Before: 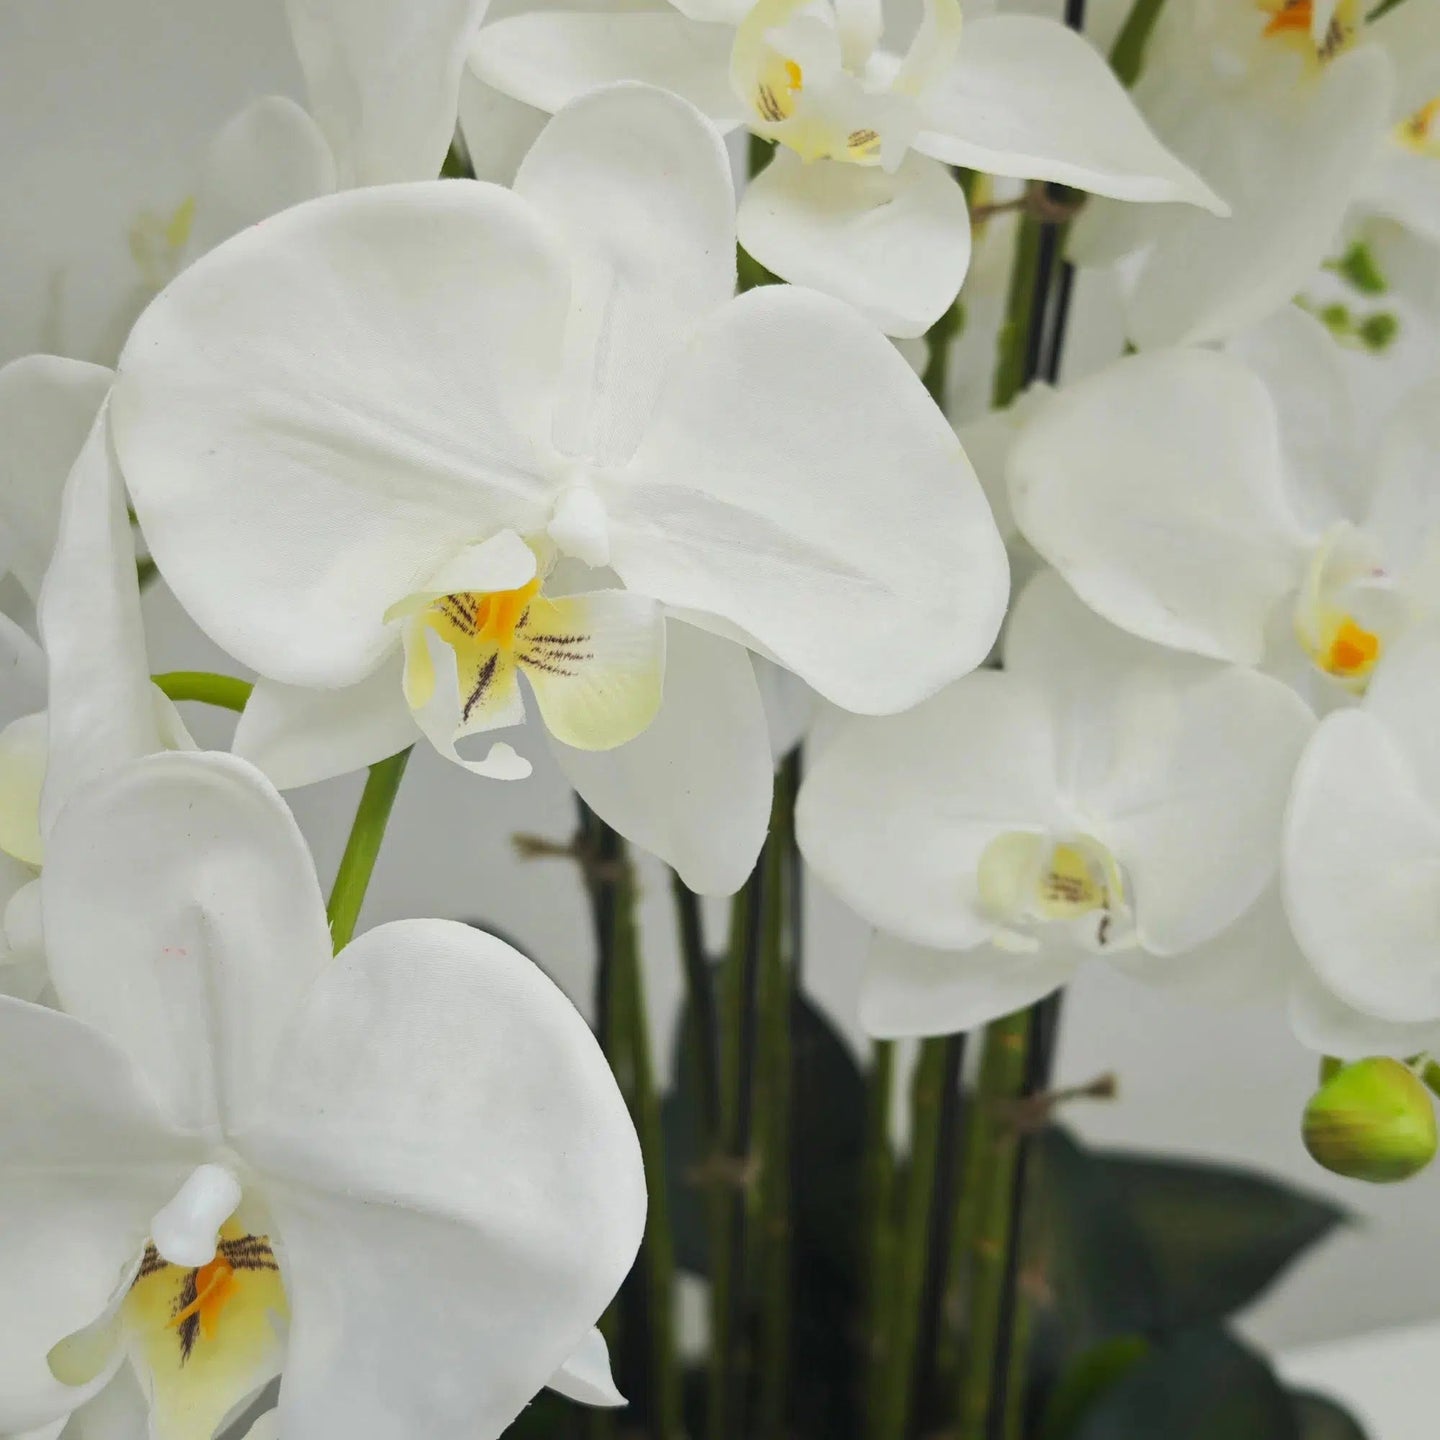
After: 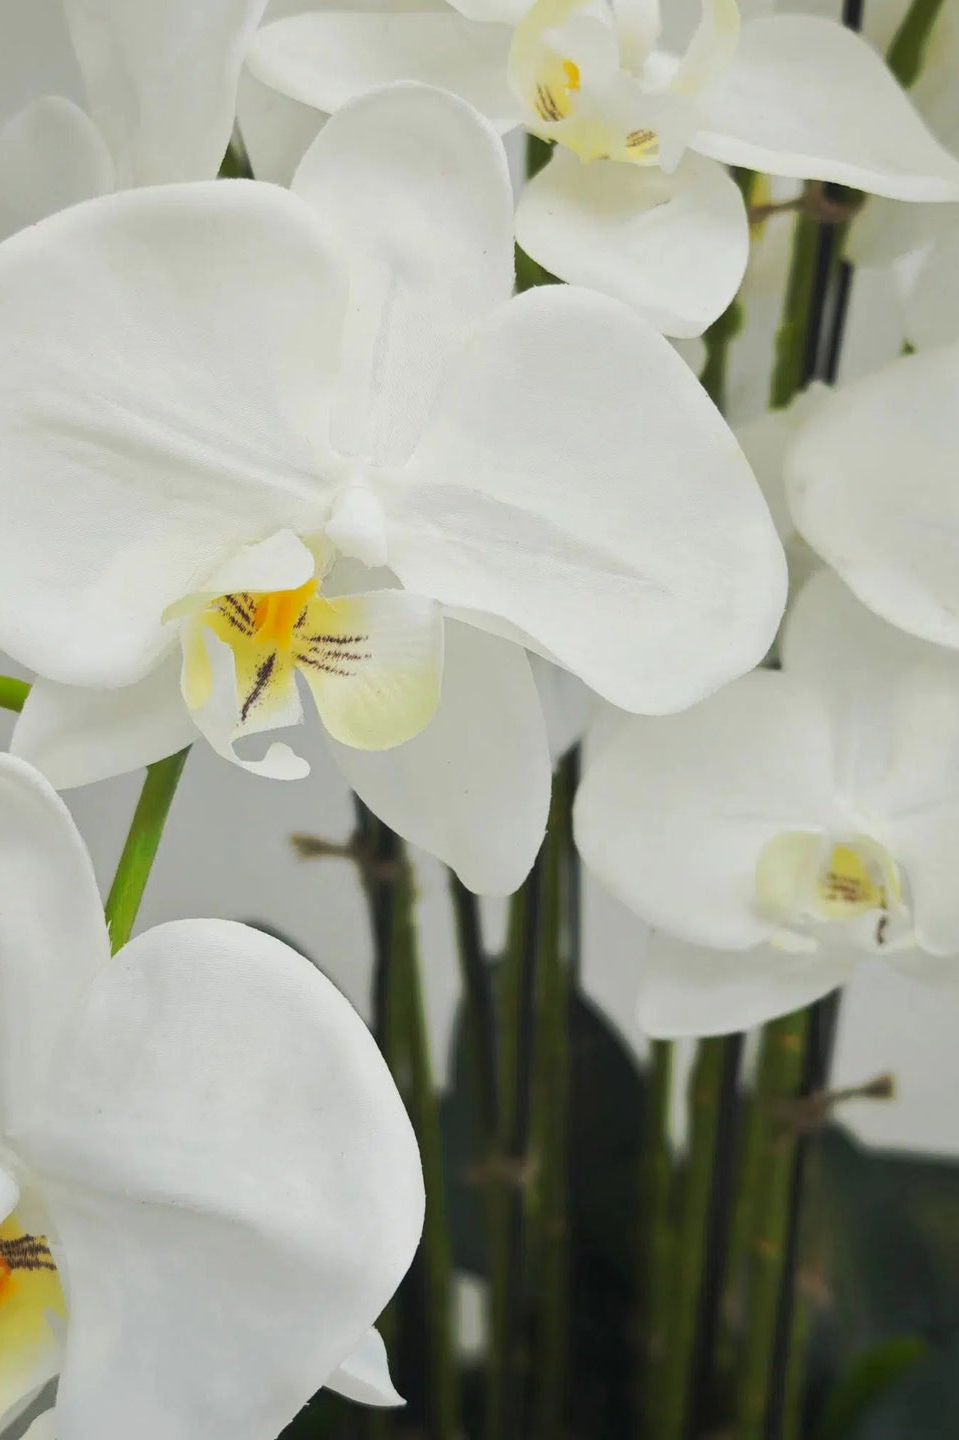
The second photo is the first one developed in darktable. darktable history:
tone curve: curves: ch0 [(0, 0) (0.003, 0.003) (0.011, 0.011) (0.025, 0.024) (0.044, 0.042) (0.069, 0.066) (0.1, 0.095) (0.136, 0.129) (0.177, 0.169) (0.224, 0.214) (0.277, 0.264) (0.335, 0.319) (0.399, 0.38) (0.468, 0.446) (0.543, 0.558) (0.623, 0.636) (0.709, 0.719) (0.801, 0.807) (0.898, 0.901) (1, 1)], preserve colors none
haze removal: strength -0.05
crop: left 15.419%, right 17.914%
